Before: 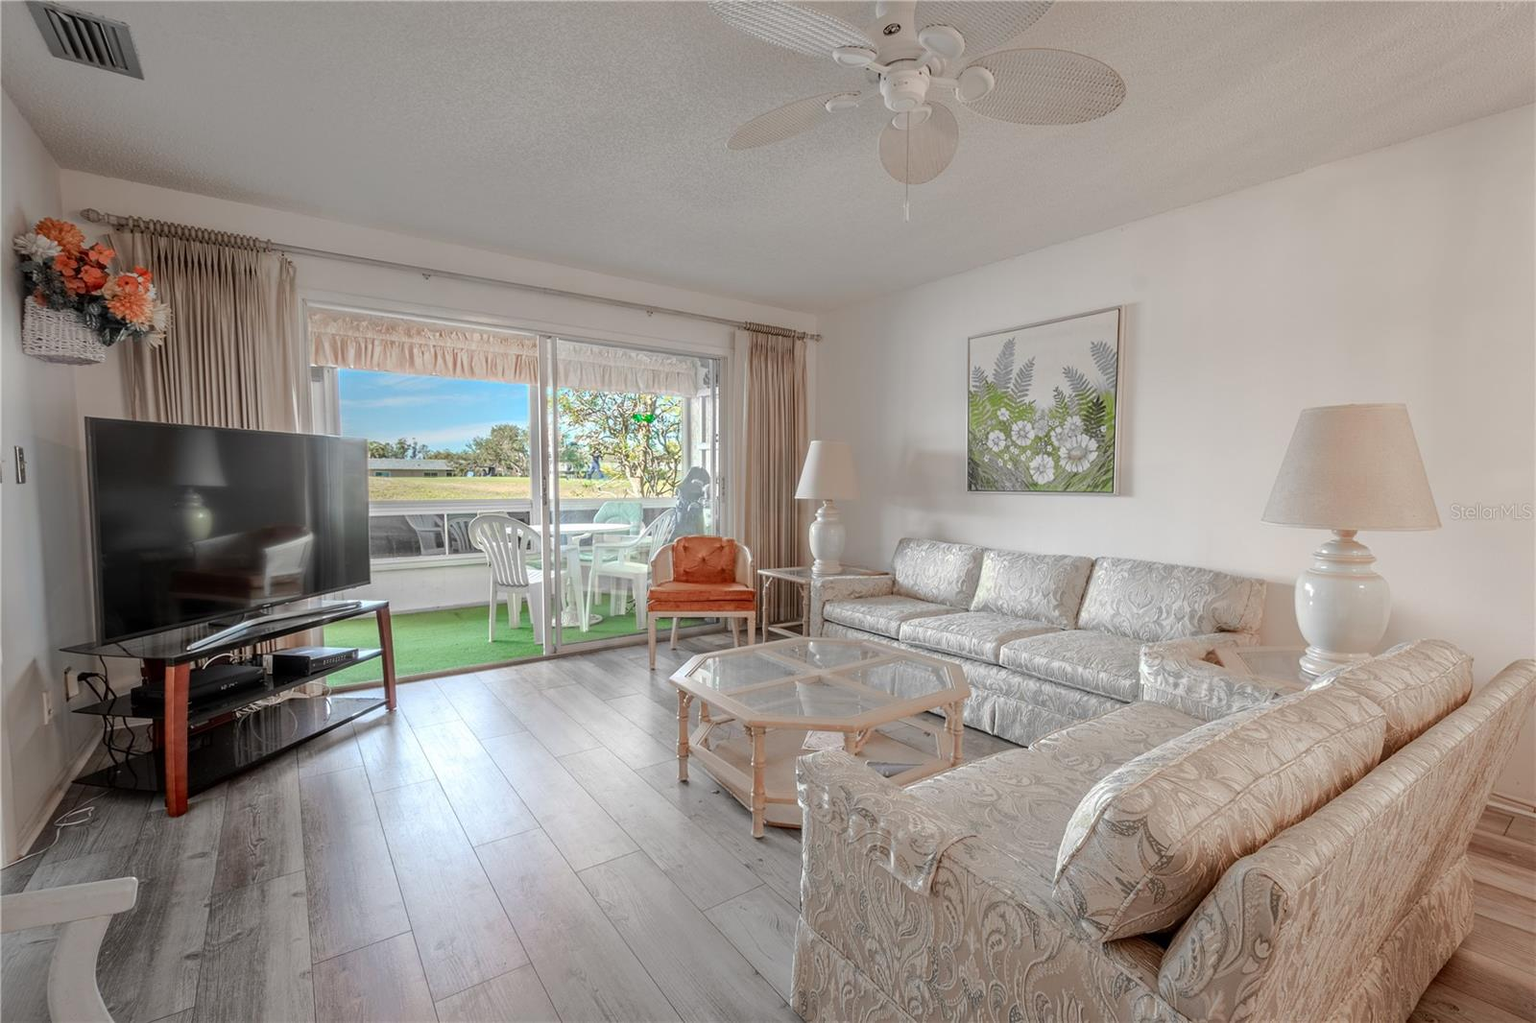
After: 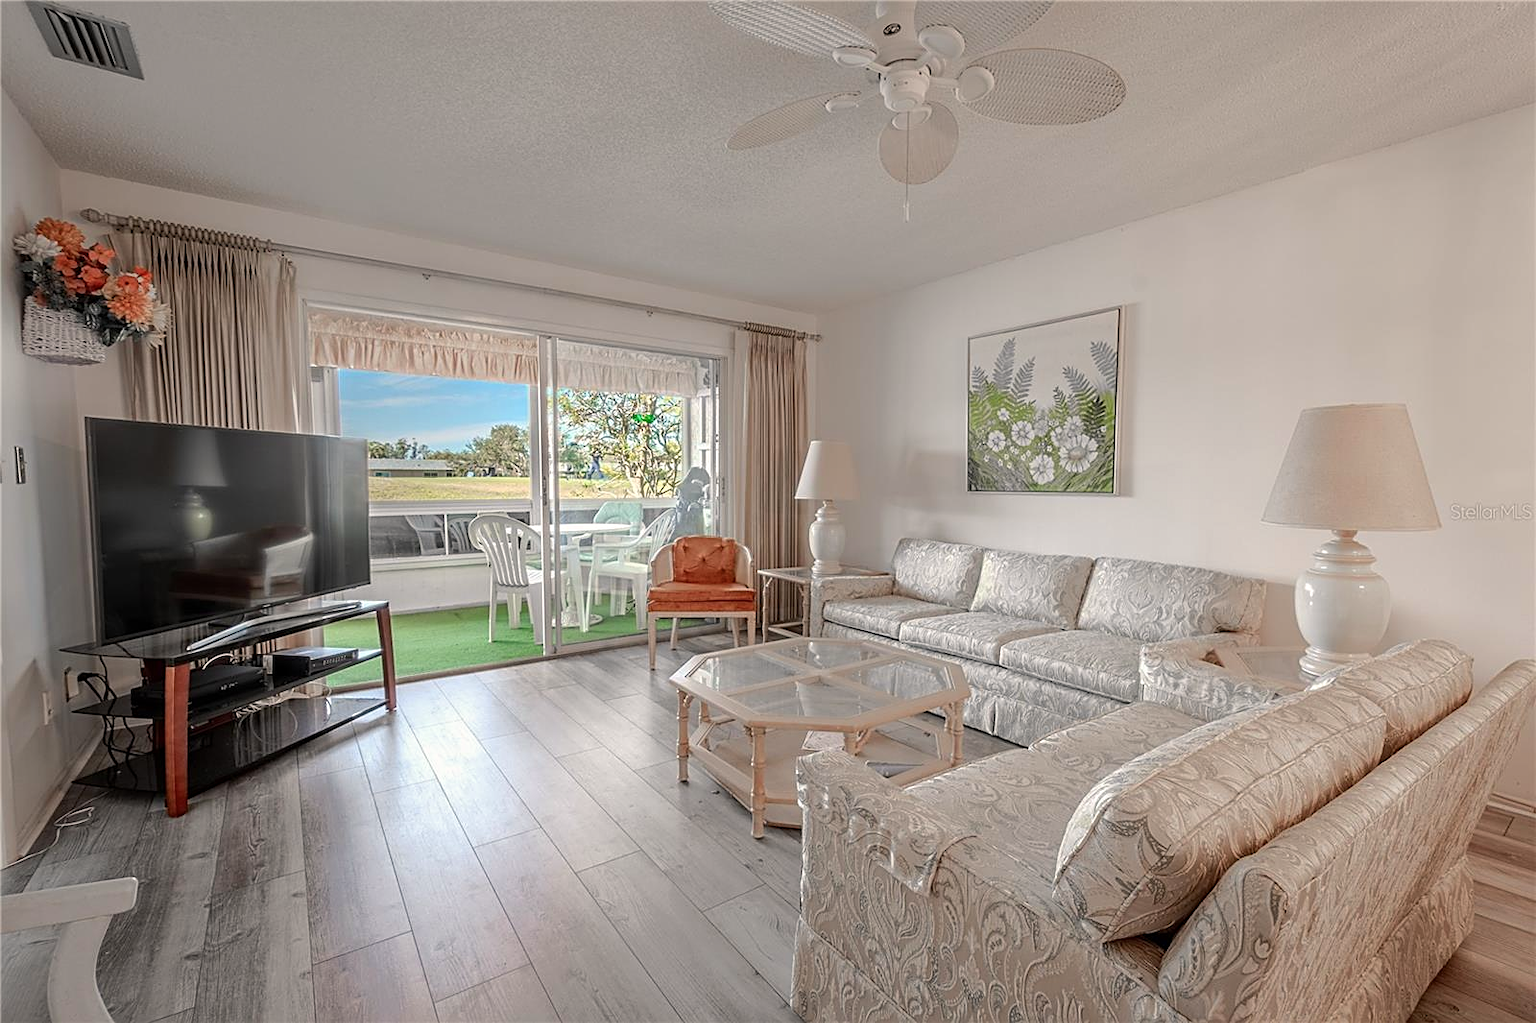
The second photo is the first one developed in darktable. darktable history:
sharpen: on, module defaults
color balance rgb: highlights gain › chroma 1.097%, highlights gain › hue 60.1°, linear chroma grading › shadows -3.655%, linear chroma grading › highlights -4.176%, perceptual saturation grading › global saturation 0.821%
